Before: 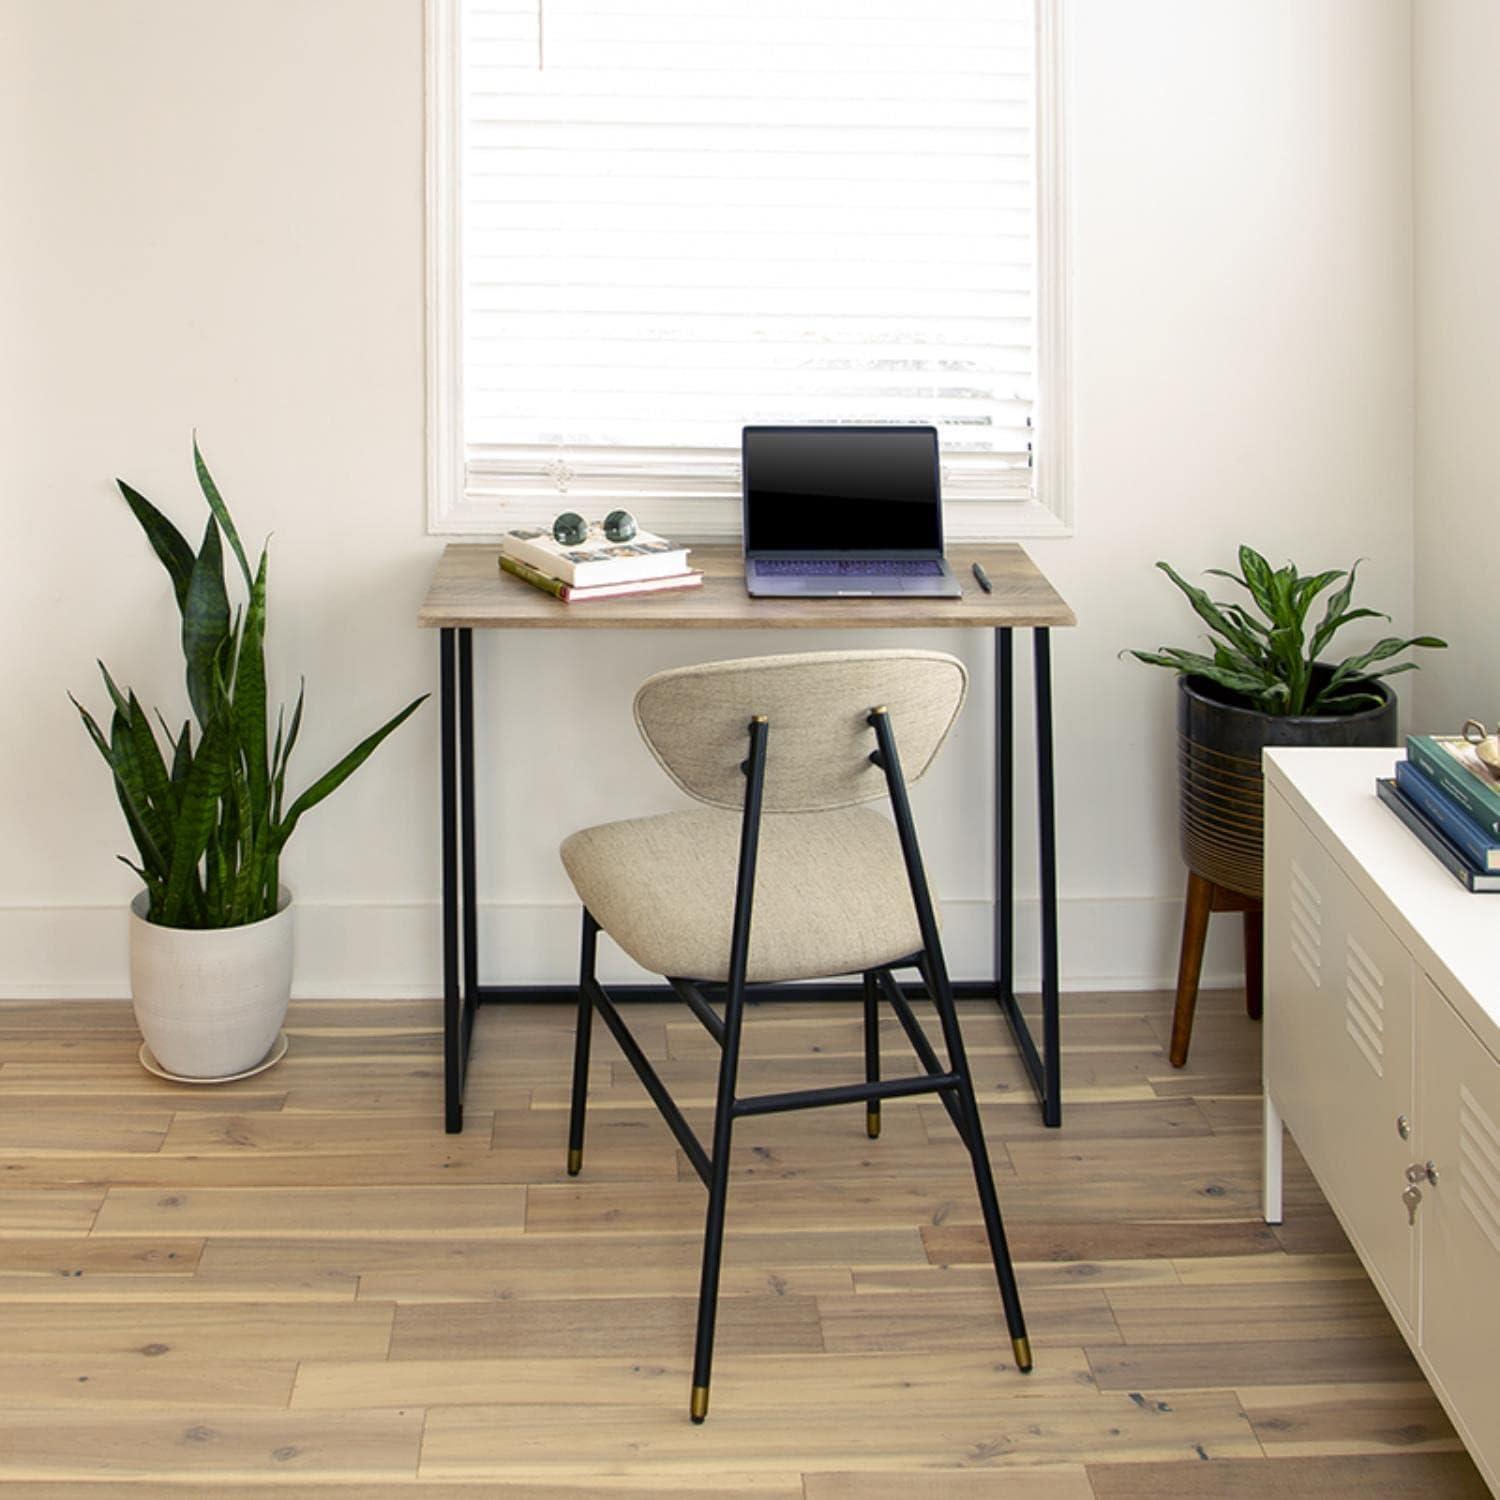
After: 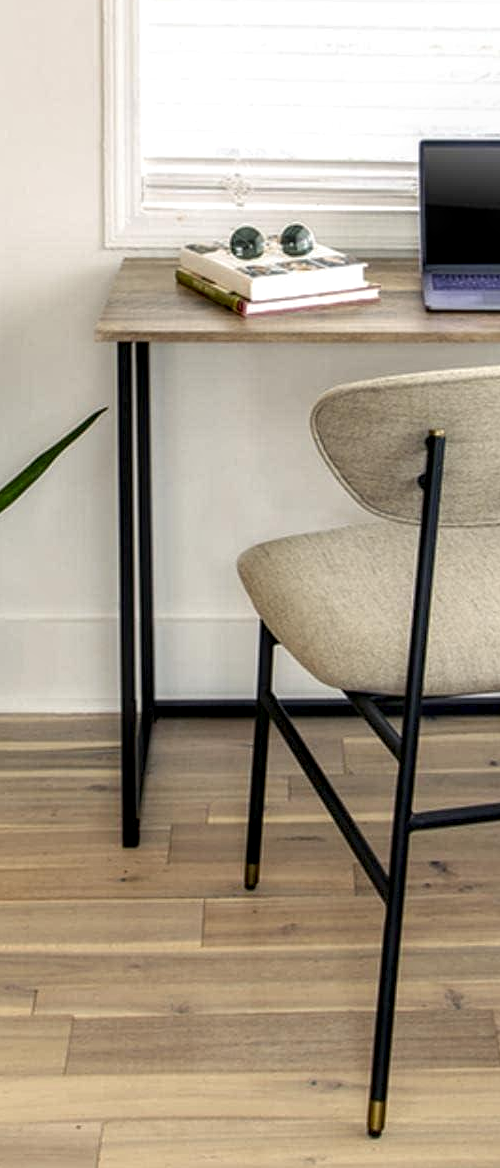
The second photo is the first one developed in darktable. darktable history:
crop and rotate: left 21.553%, top 19.094%, right 45.083%, bottom 2.98%
local contrast: detail 142%
